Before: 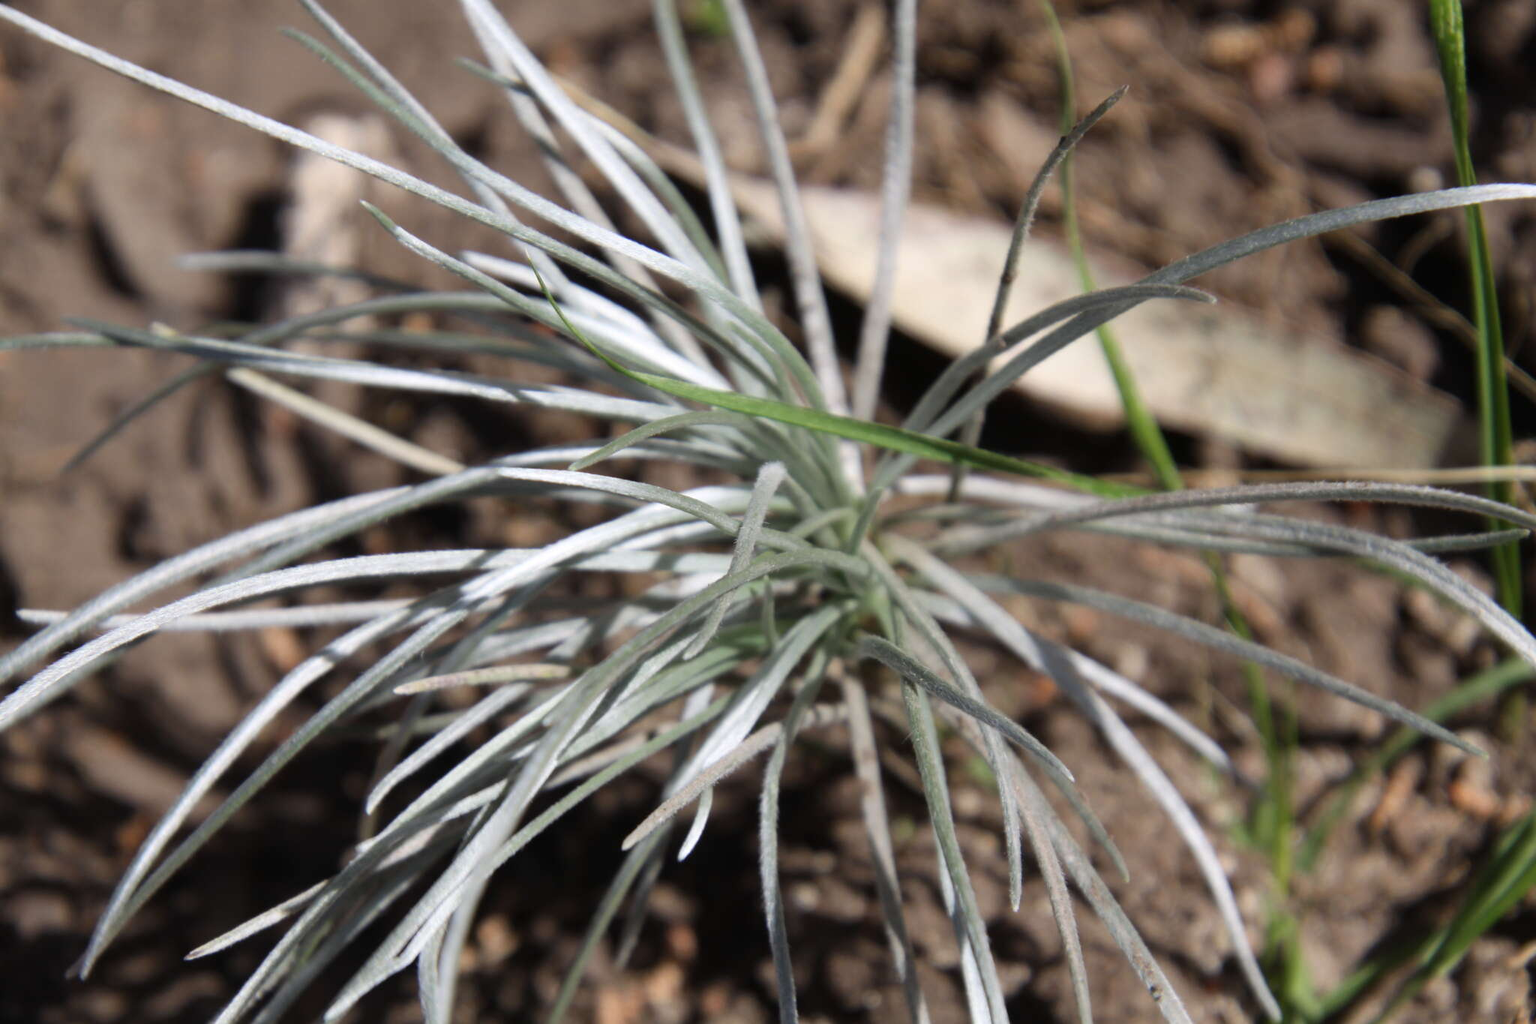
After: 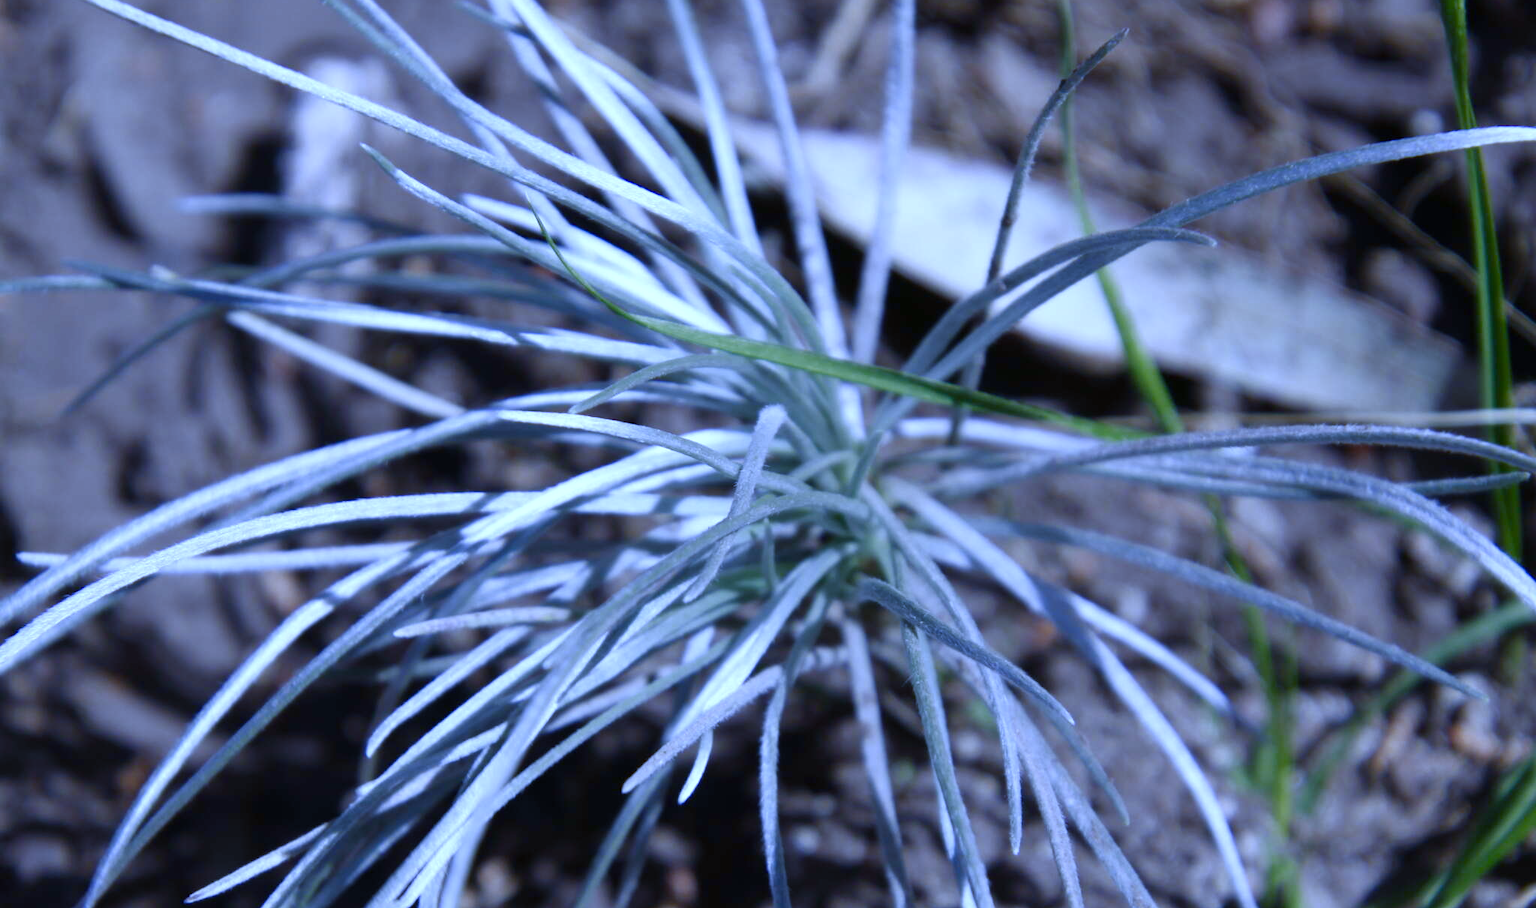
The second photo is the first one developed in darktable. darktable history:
color balance rgb: perceptual saturation grading › global saturation 20%, perceptual saturation grading › highlights -50%, perceptual saturation grading › shadows 30%
crop and rotate: top 5.609%, bottom 5.609%
white balance: red 0.766, blue 1.537
